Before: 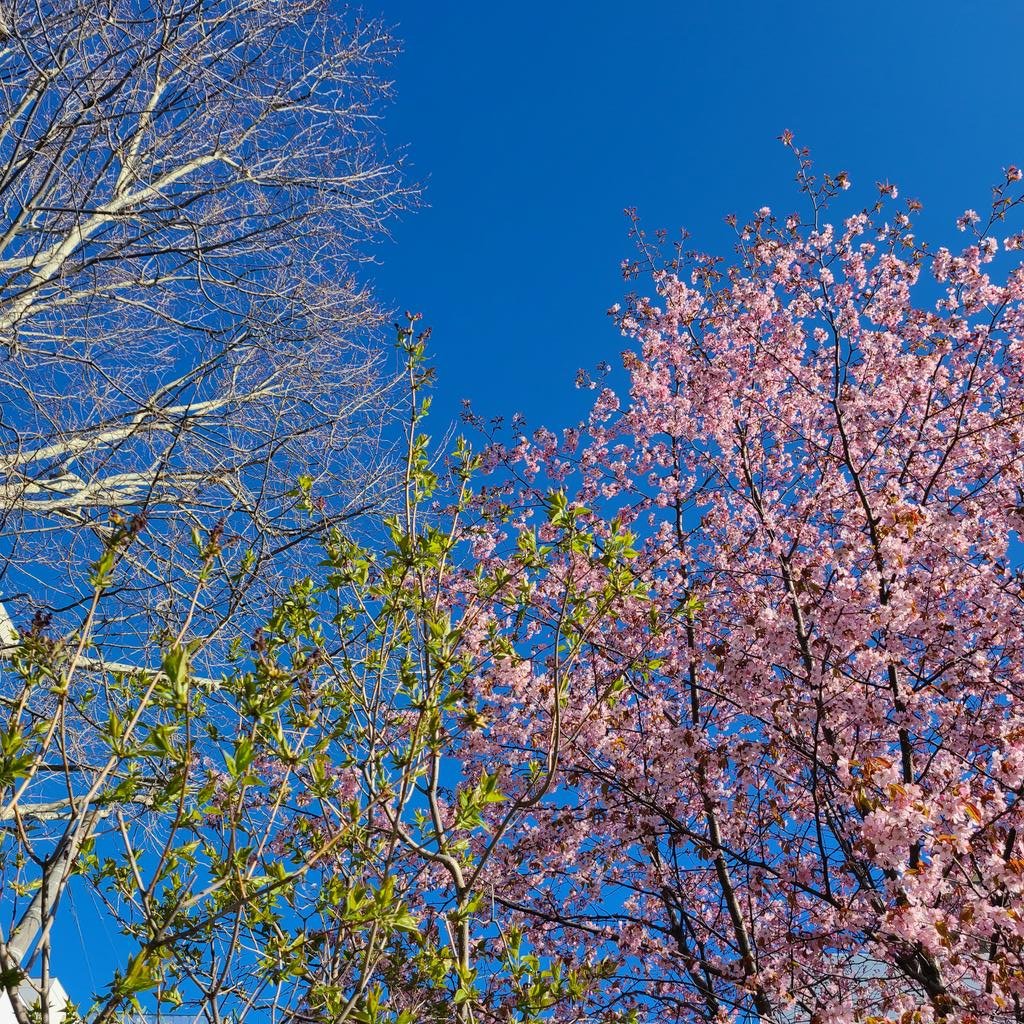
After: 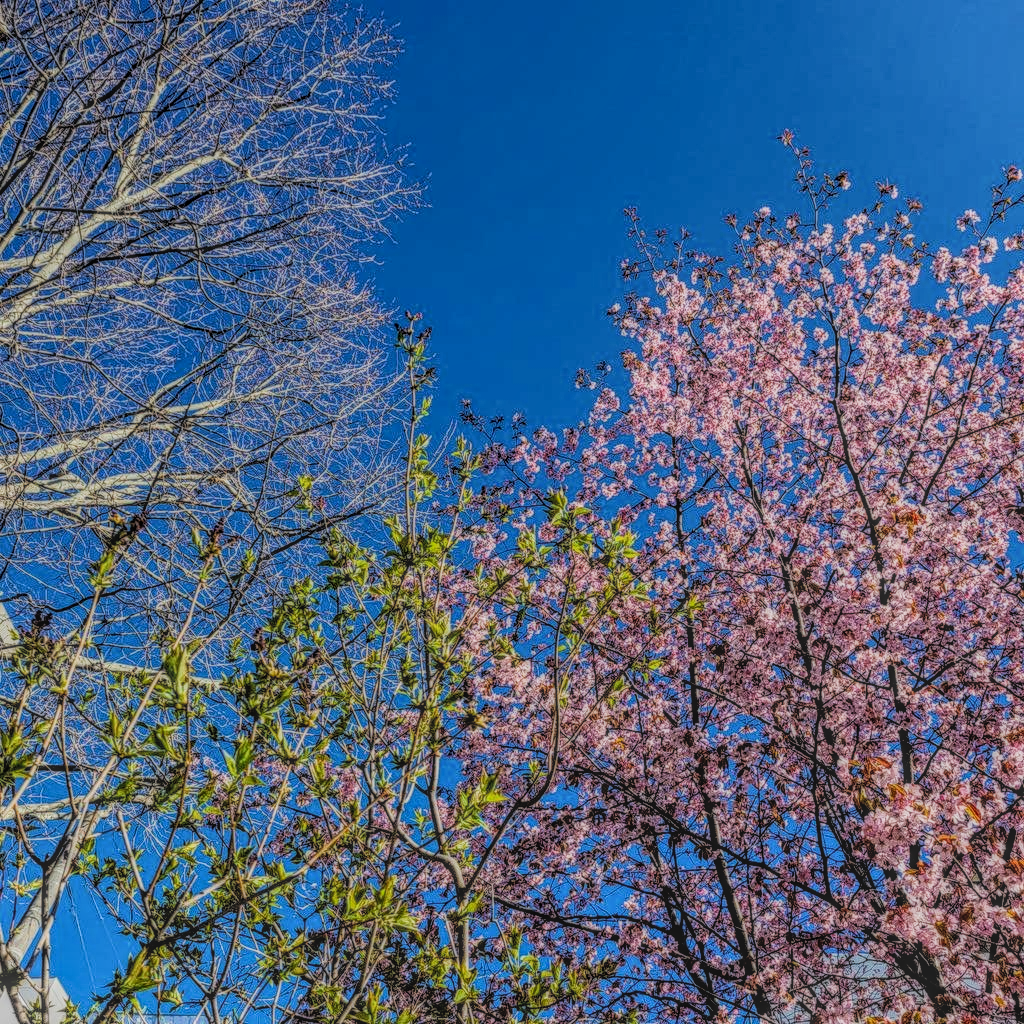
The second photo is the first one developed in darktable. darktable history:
filmic rgb: black relative exposure -5 EV, hardness 2.88, contrast 1.4, highlights saturation mix -30%
local contrast: highlights 0%, shadows 0%, detail 200%, midtone range 0.25
